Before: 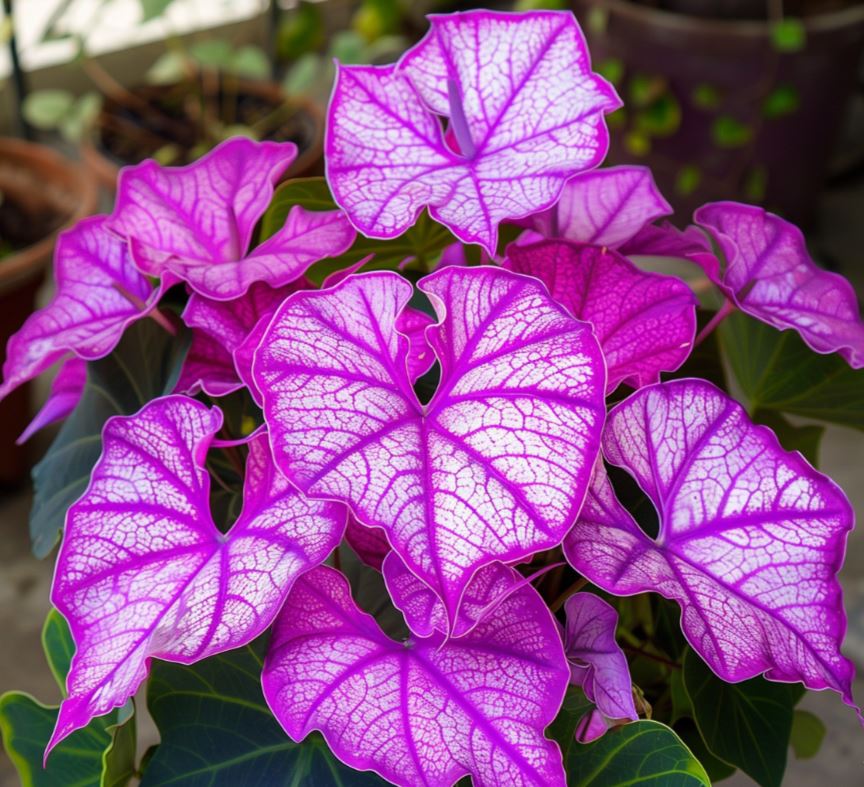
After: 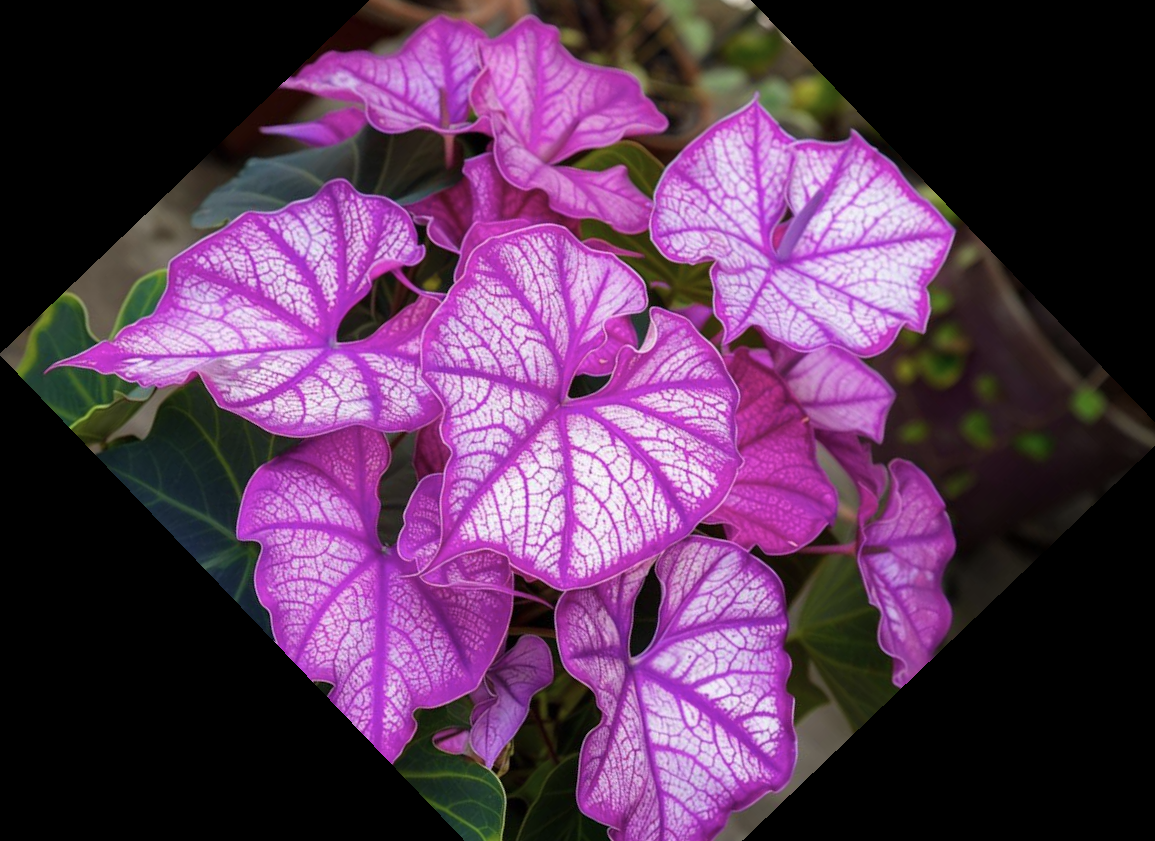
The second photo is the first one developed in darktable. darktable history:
crop and rotate: angle -46.26°, top 16.234%, right 0.912%, bottom 11.704%
contrast brightness saturation: saturation -0.17
